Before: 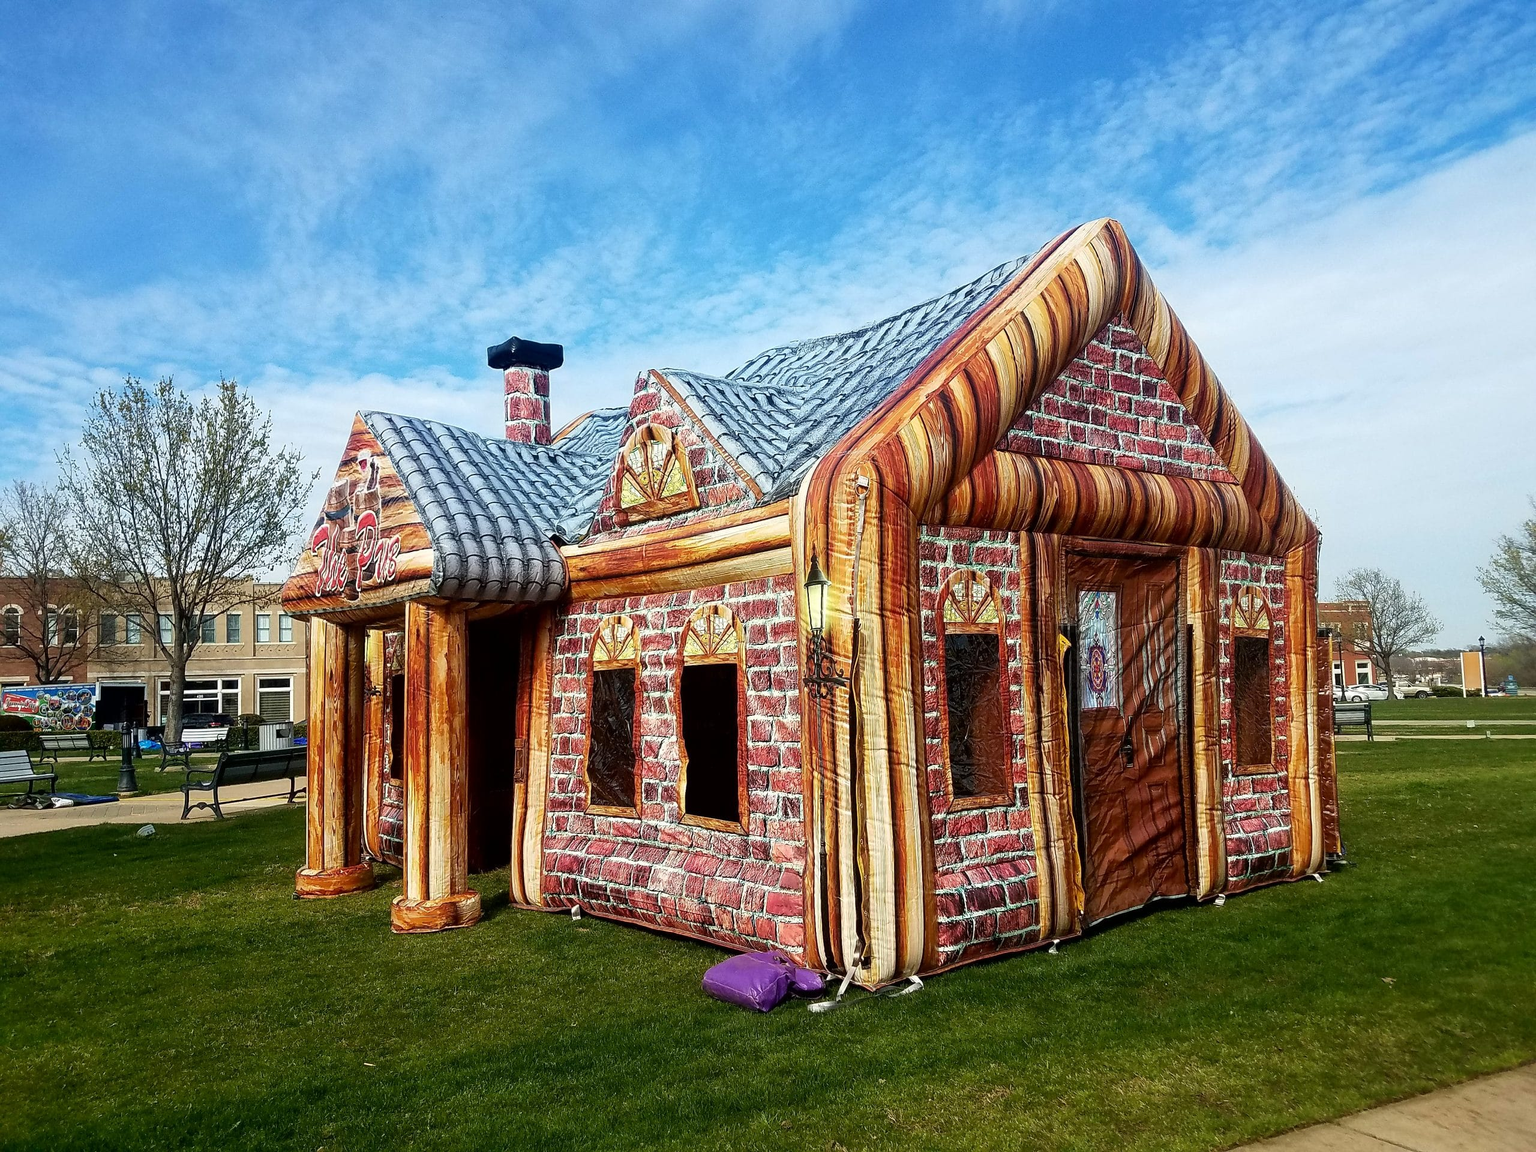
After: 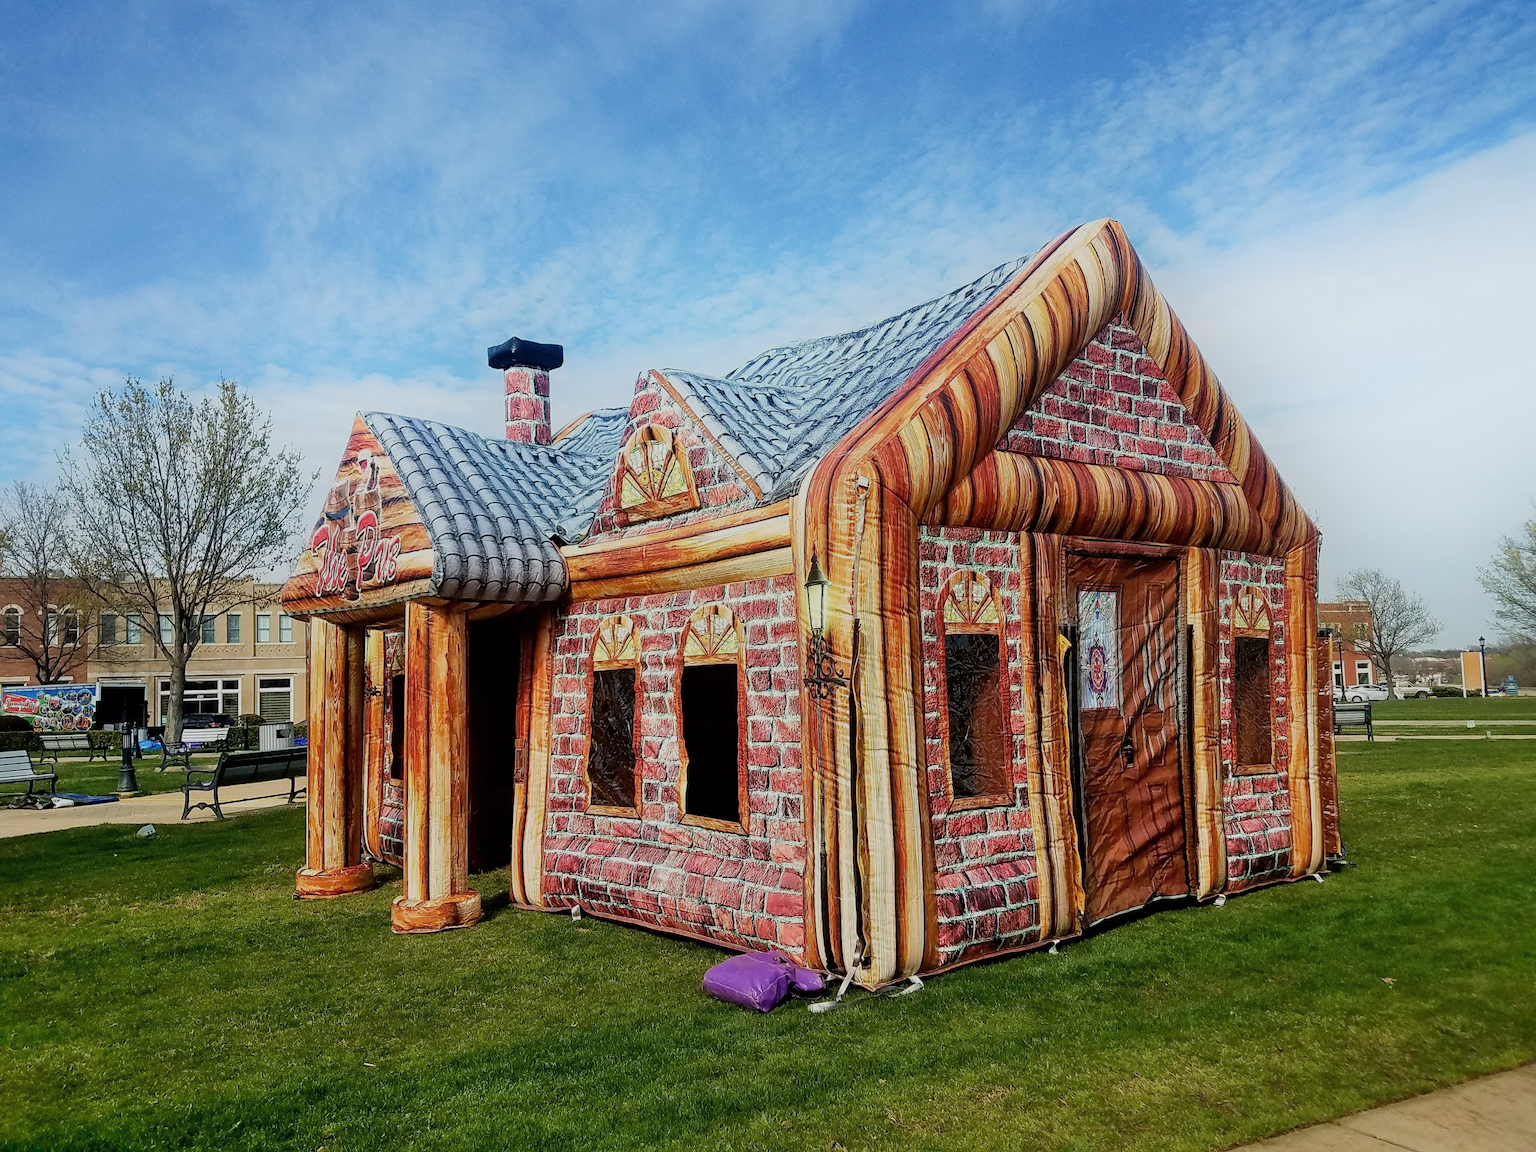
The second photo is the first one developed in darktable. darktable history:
filmic rgb: black relative exposure -13 EV, threshold 3 EV, target white luminance 85%, hardness 6.3, latitude 42.11%, contrast 0.858, shadows ↔ highlights balance 8.63%, color science v4 (2020), enable highlight reconstruction true
shadows and highlights: highlights 70.7, soften with gaussian
